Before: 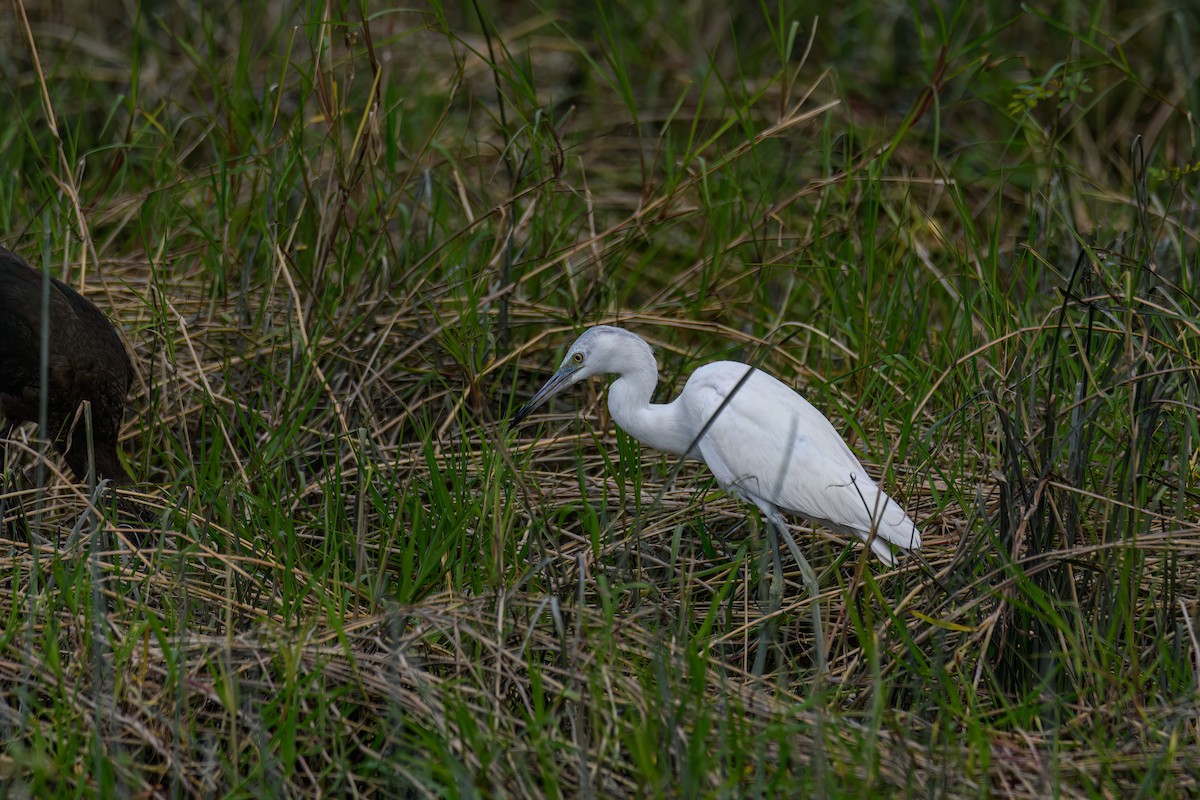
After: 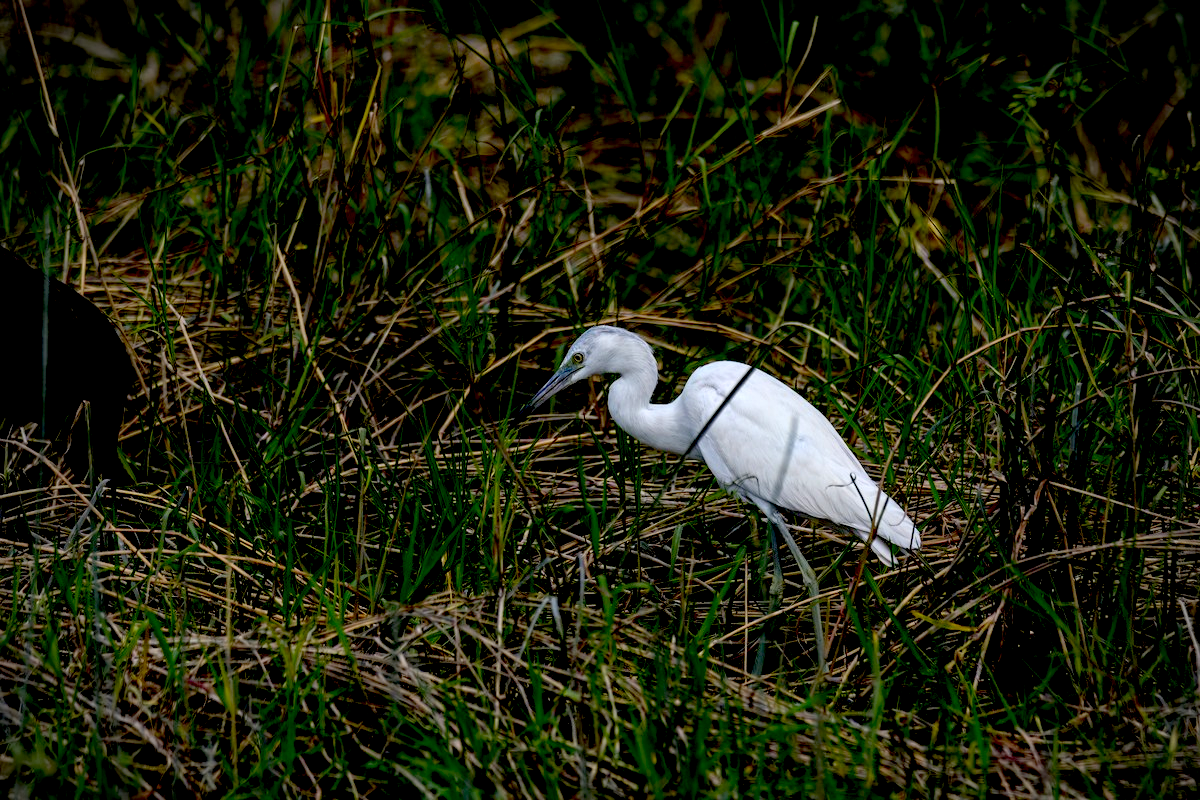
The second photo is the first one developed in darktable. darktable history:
vignetting: brightness -0.538, saturation -0.506
exposure: black level correction 0.039, exposure 0.499 EV, compensate exposure bias true, compensate highlight preservation false
